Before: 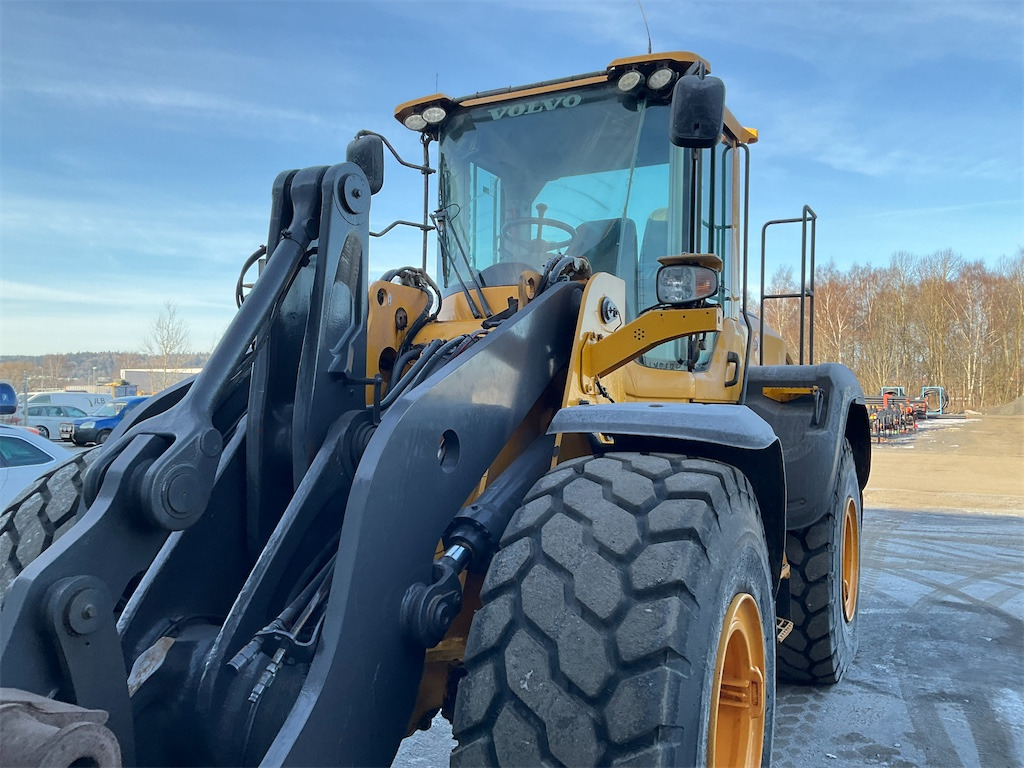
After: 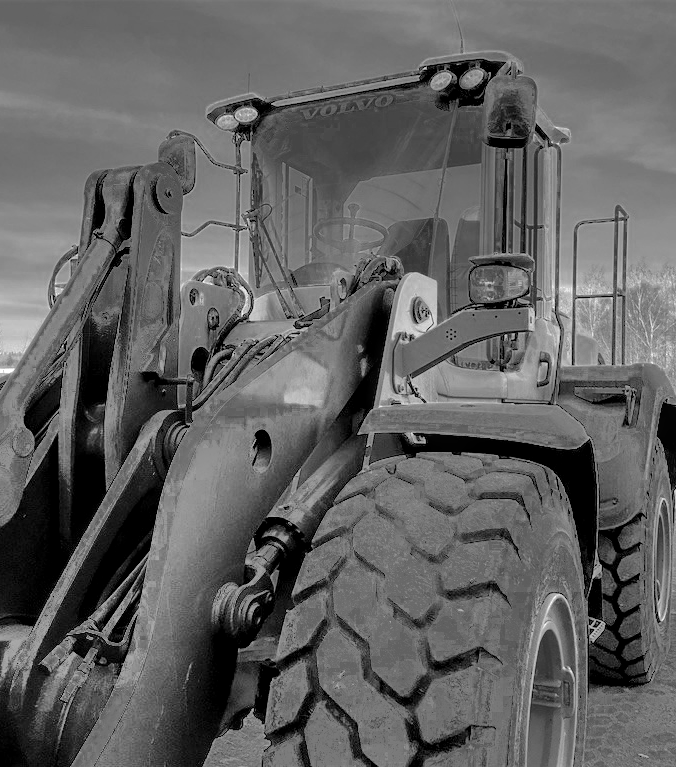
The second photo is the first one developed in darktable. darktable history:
crop and rotate: left 18.442%, right 15.508%
base curve: curves: ch0 [(0, 0) (0.158, 0.273) (0.879, 0.895) (1, 1)], preserve colors none
local contrast: on, module defaults
color balance rgb: shadows lift › luminance -28.76%, shadows lift › chroma 15%, shadows lift › hue 270°, power › chroma 1%, power › hue 255°, highlights gain › luminance 7.14%, highlights gain › chroma 2%, highlights gain › hue 90°, global offset › luminance -0.29%, global offset › hue 260°, perceptual saturation grading › global saturation 20%, perceptual saturation grading › highlights -13.92%, perceptual saturation grading › shadows 50%
shadows and highlights: on, module defaults
color zones: curves: ch0 [(0.002, 0.589) (0.107, 0.484) (0.146, 0.249) (0.217, 0.352) (0.309, 0.525) (0.39, 0.404) (0.455, 0.169) (0.597, 0.055) (0.724, 0.212) (0.775, 0.691) (0.869, 0.571) (1, 0.587)]; ch1 [(0, 0) (0.143, 0) (0.286, 0) (0.429, 0) (0.571, 0) (0.714, 0) (0.857, 0)]
tone equalizer: on, module defaults
